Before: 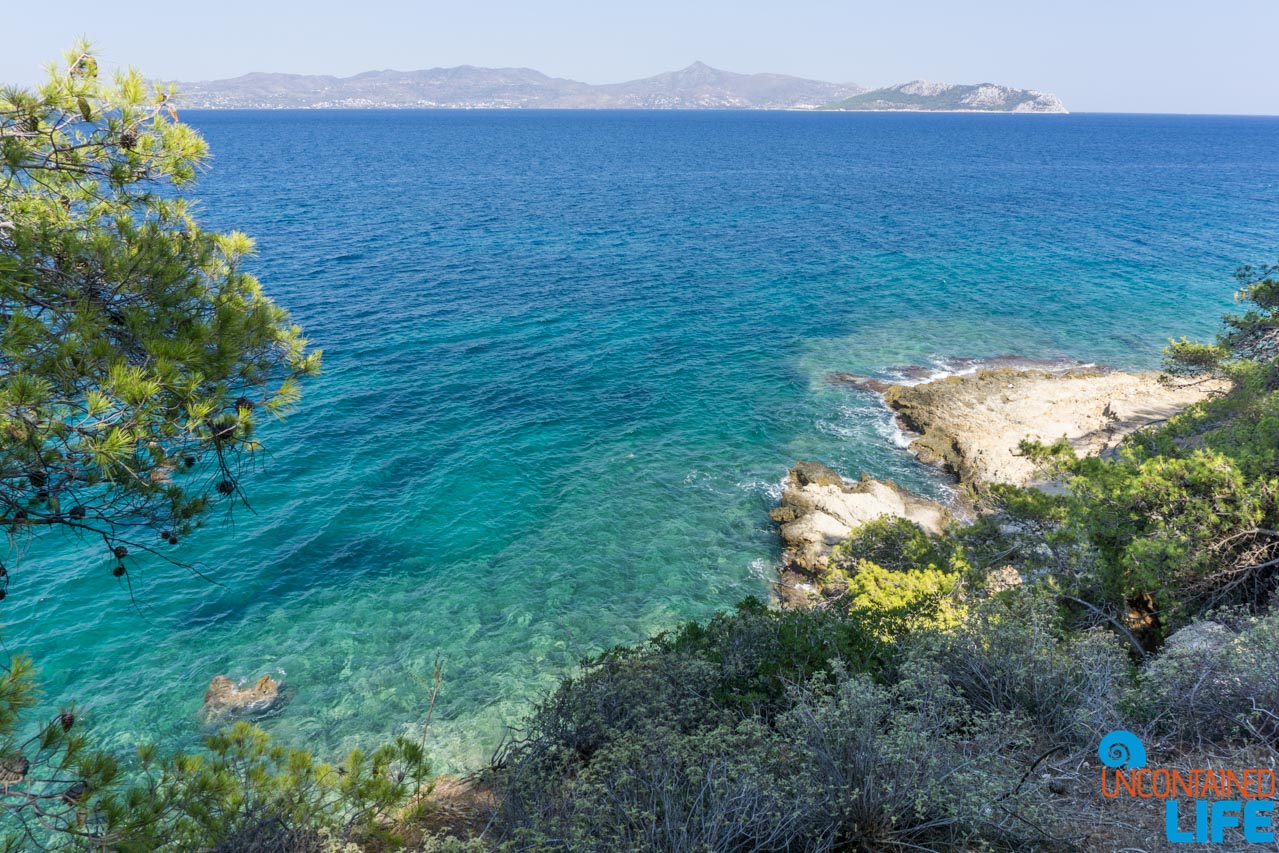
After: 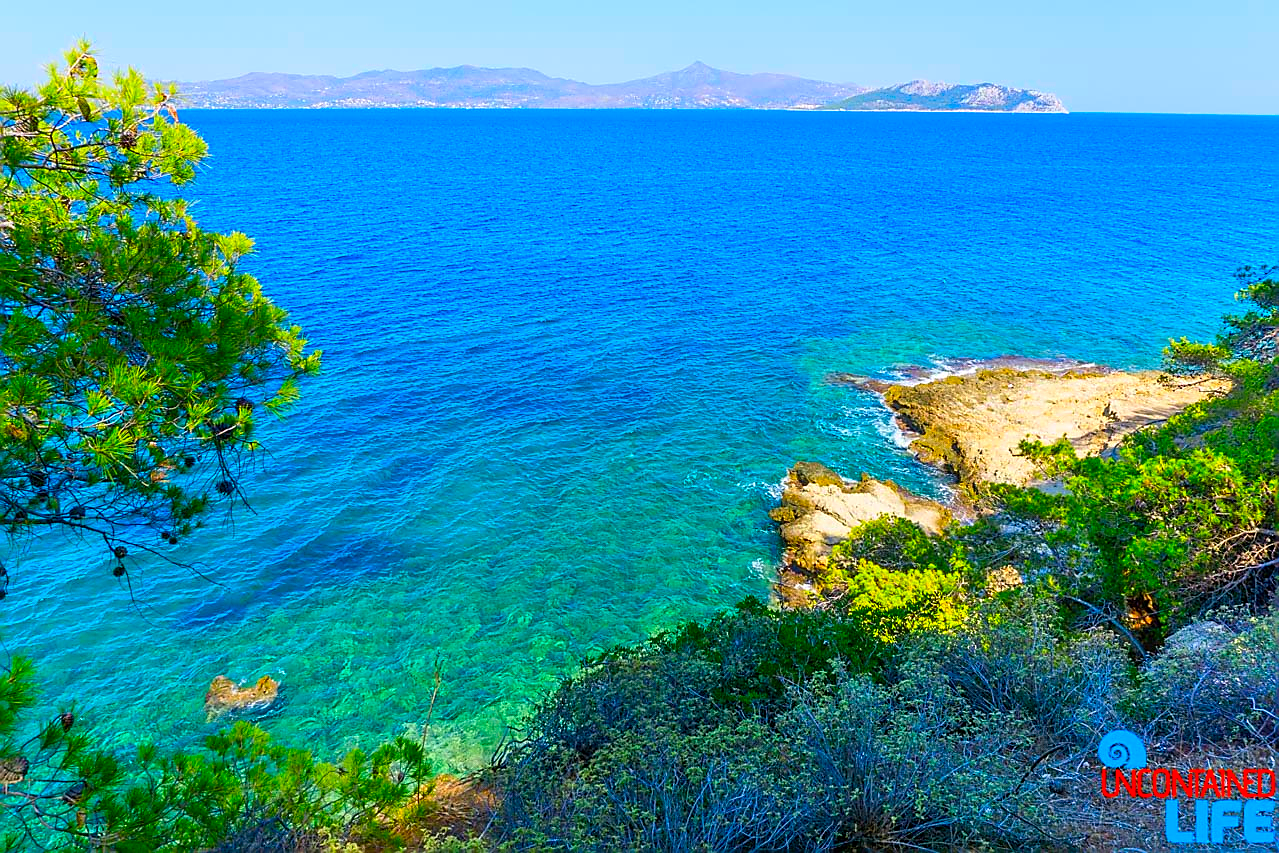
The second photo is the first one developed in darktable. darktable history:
color correction: saturation 3
sharpen: radius 1.4, amount 1.25, threshold 0.7
